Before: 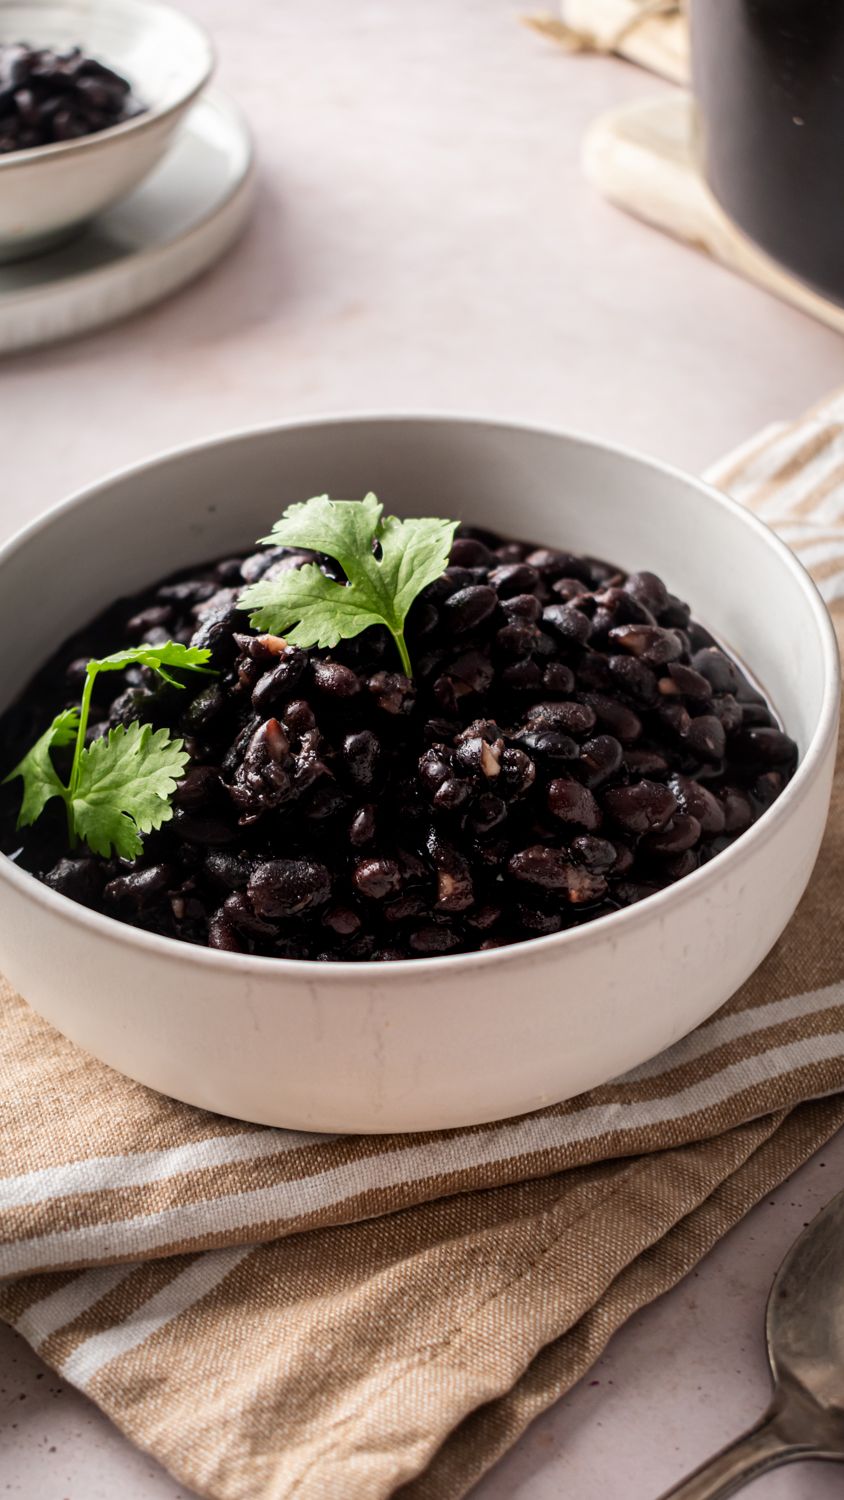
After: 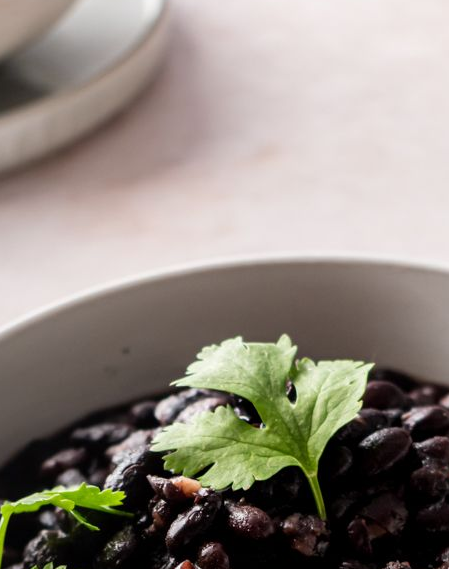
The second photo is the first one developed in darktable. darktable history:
crop: left 10.252%, top 10.546%, right 36.536%, bottom 51.495%
